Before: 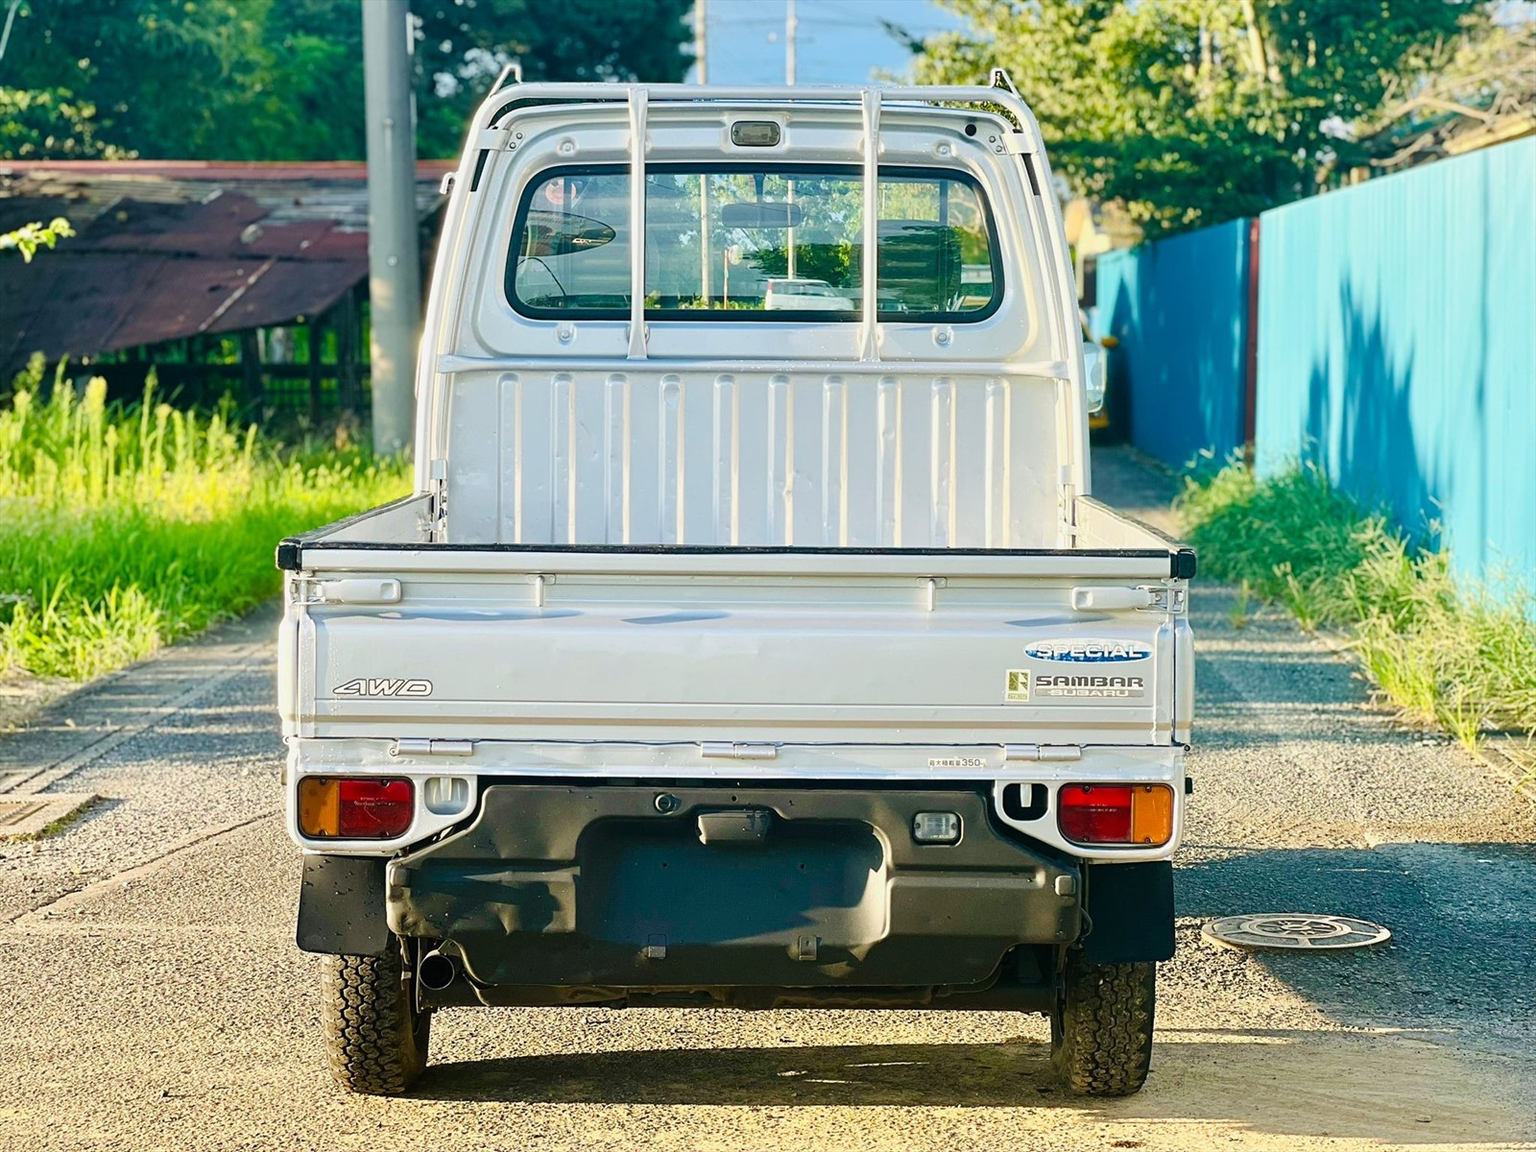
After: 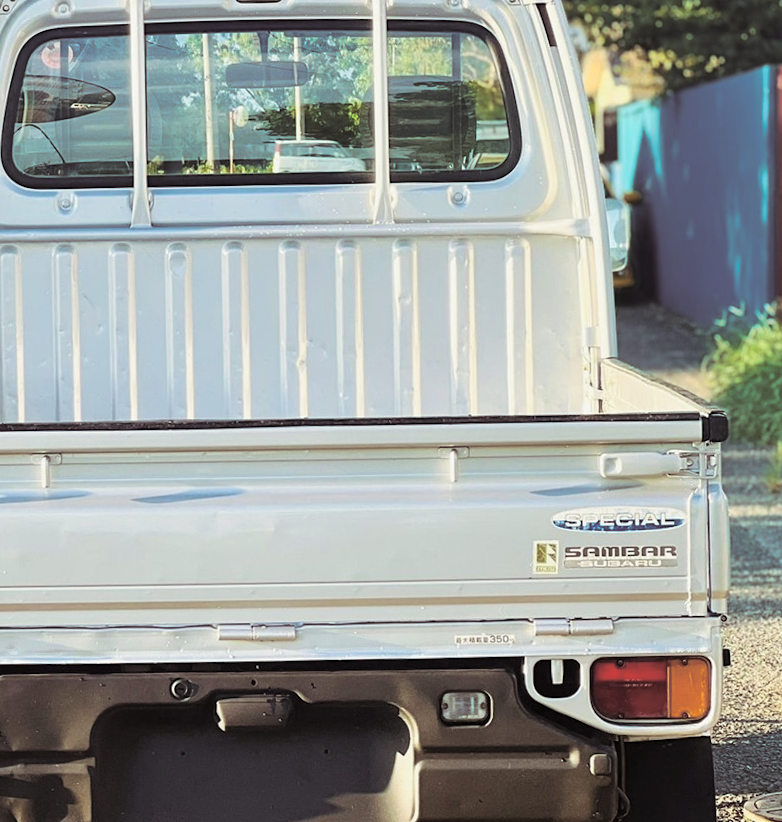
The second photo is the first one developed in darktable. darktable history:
rotate and perspective: rotation -1.42°, crop left 0.016, crop right 0.984, crop top 0.035, crop bottom 0.965
split-toning: shadows › saturation 0.24, highlights › hue 54°, highlights › saturation 0.24
contrast brightness saturation: saturation -0.04
levels: mode automatic, black 0.023%, white 99.97%, levels [0.062, 0.494, 0.925]
crop: left 32.075%, top 10.976%, right 18.355%, bottom 17.596%
